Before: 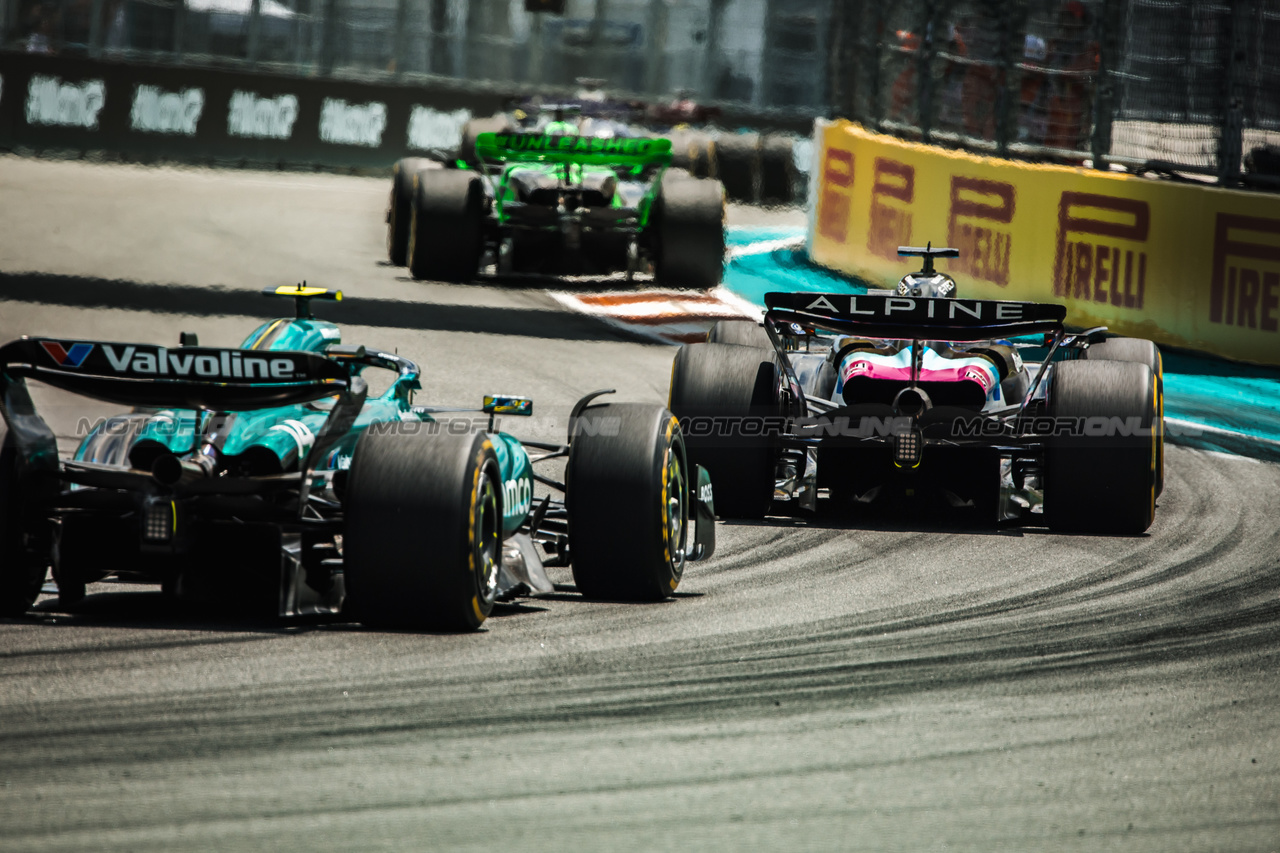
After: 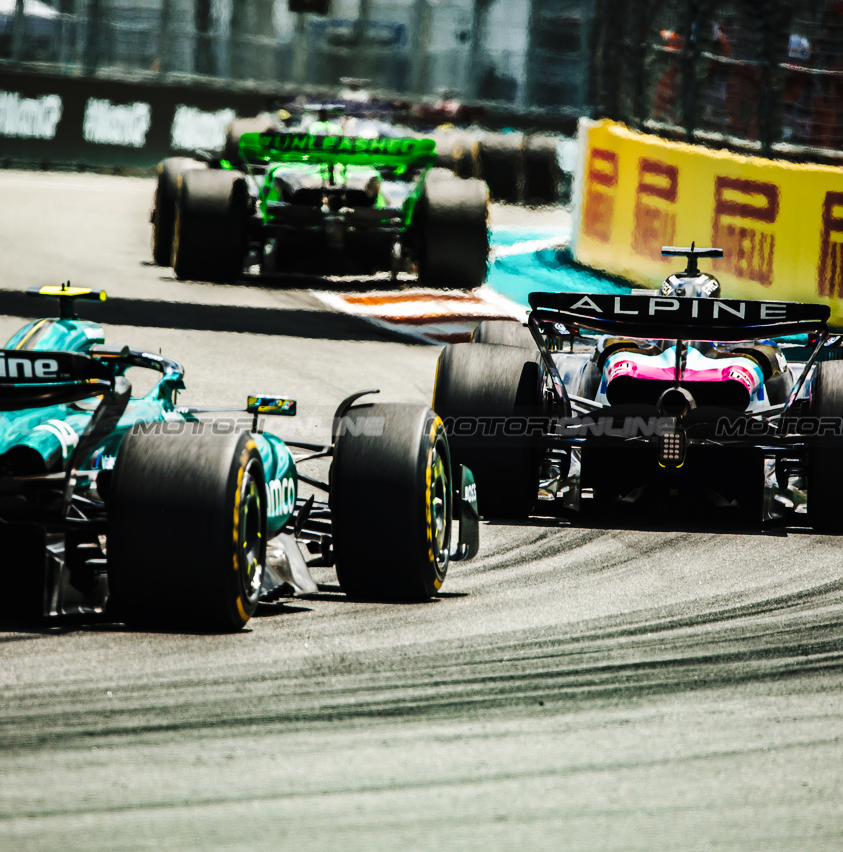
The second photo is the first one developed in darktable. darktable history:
base curve: curves: ch0 [(0, 0) (0.036, 0.025) (0.121, 0.166) (0.206, 0.329) (0.605, 0.79) (1, 1)], preserve colors none
crop and rotate: left 18.48%, right 15.597%
